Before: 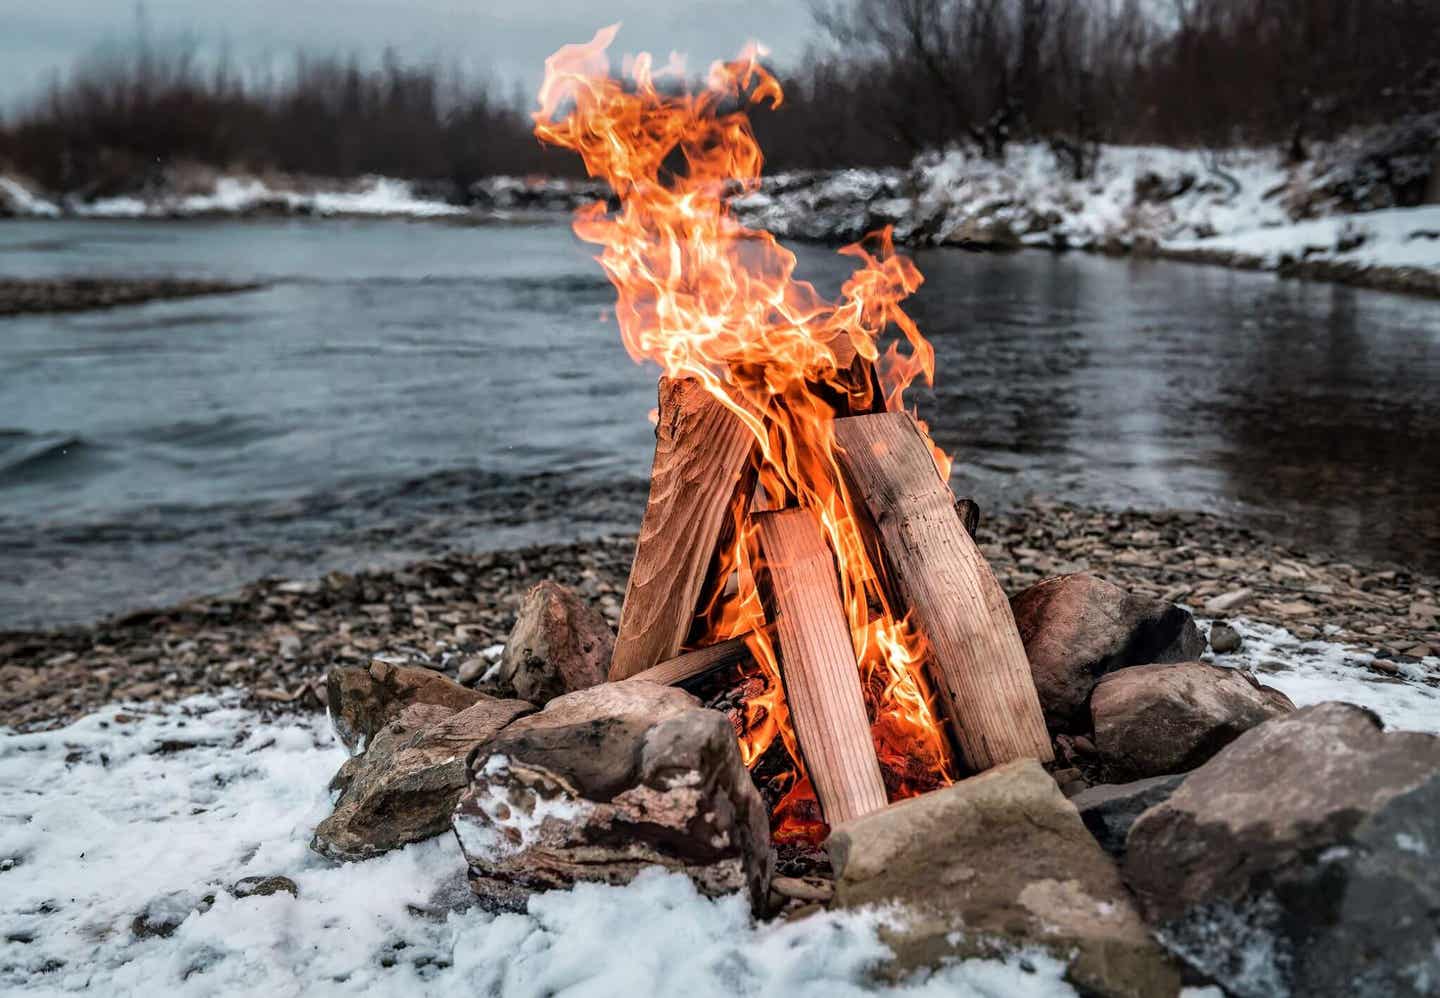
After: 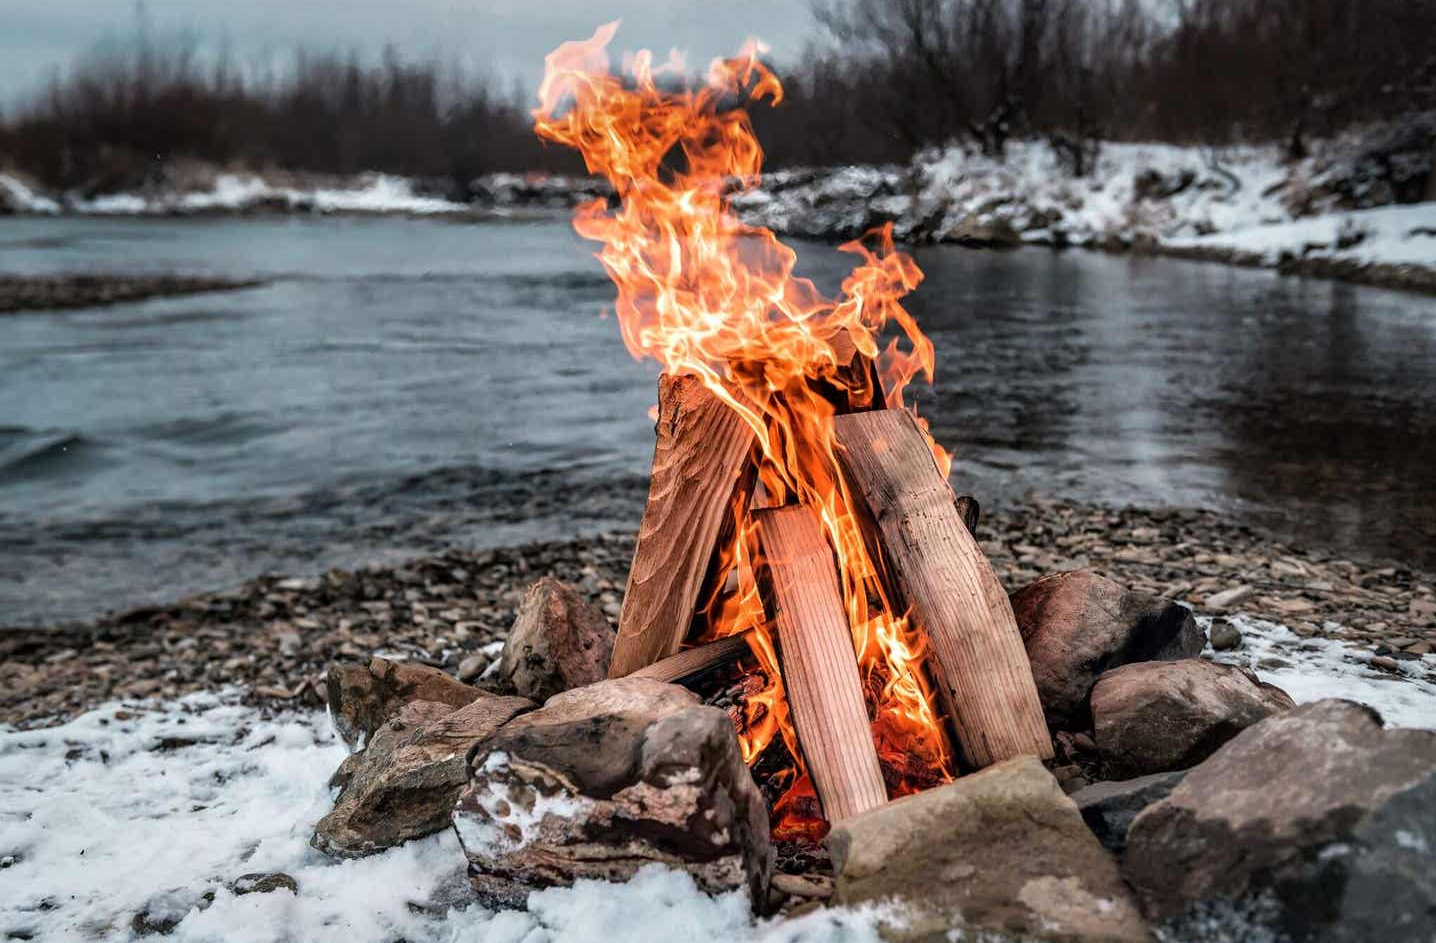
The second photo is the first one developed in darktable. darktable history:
crop: top 0.351%, right 0.256%, bottom 5.079%
